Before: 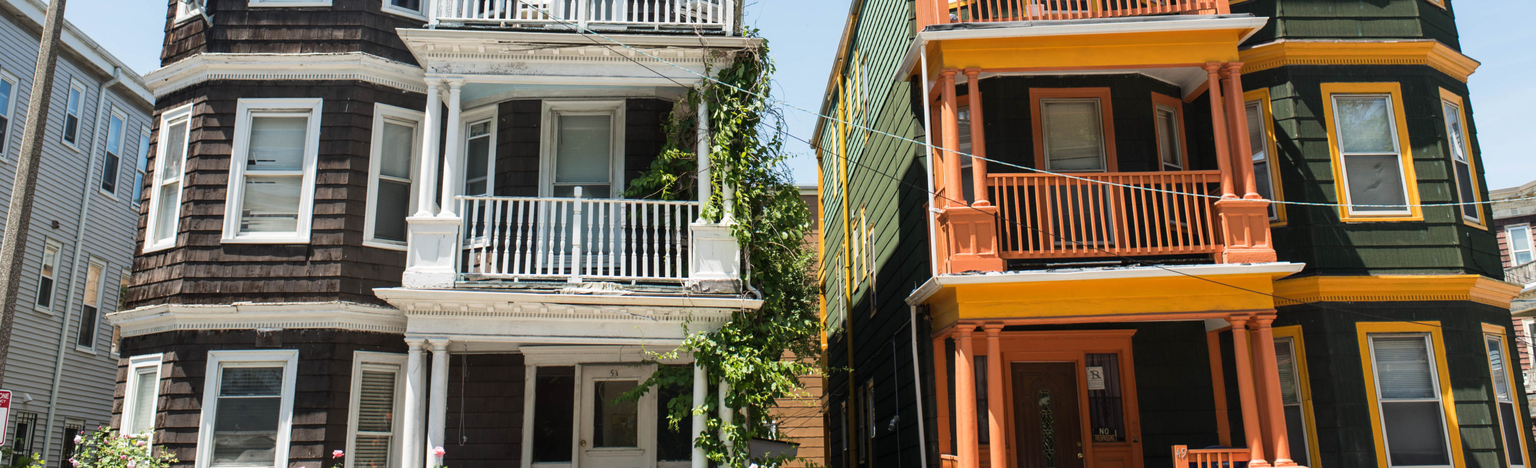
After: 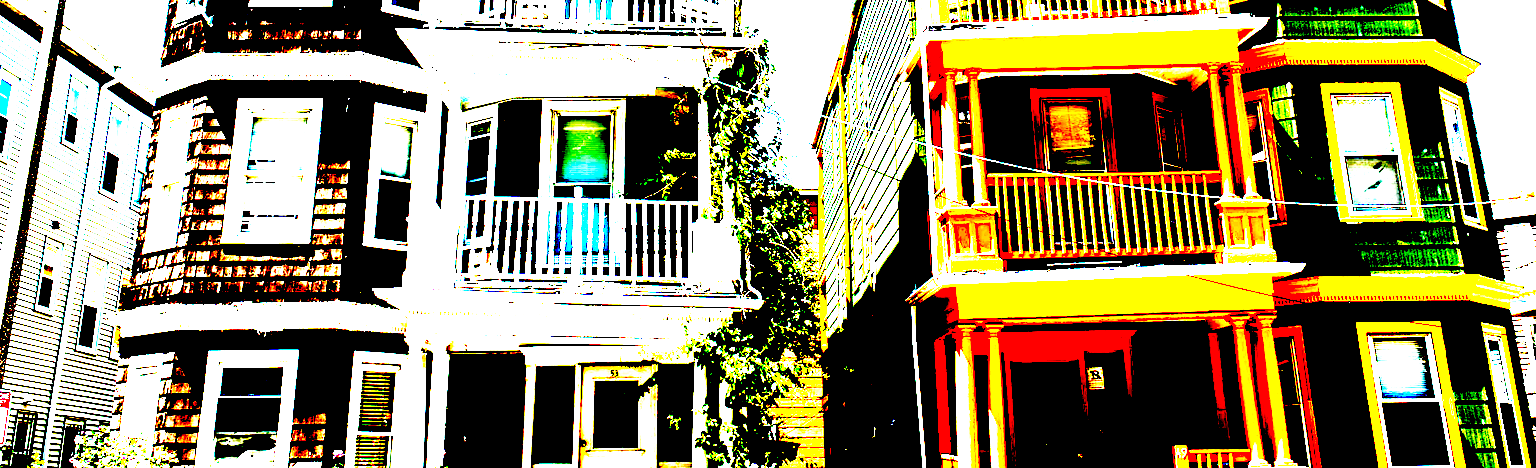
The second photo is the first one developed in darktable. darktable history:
exposure: black level correction 0.098, exposure 3.074 EV, compensate highlight preservation false
